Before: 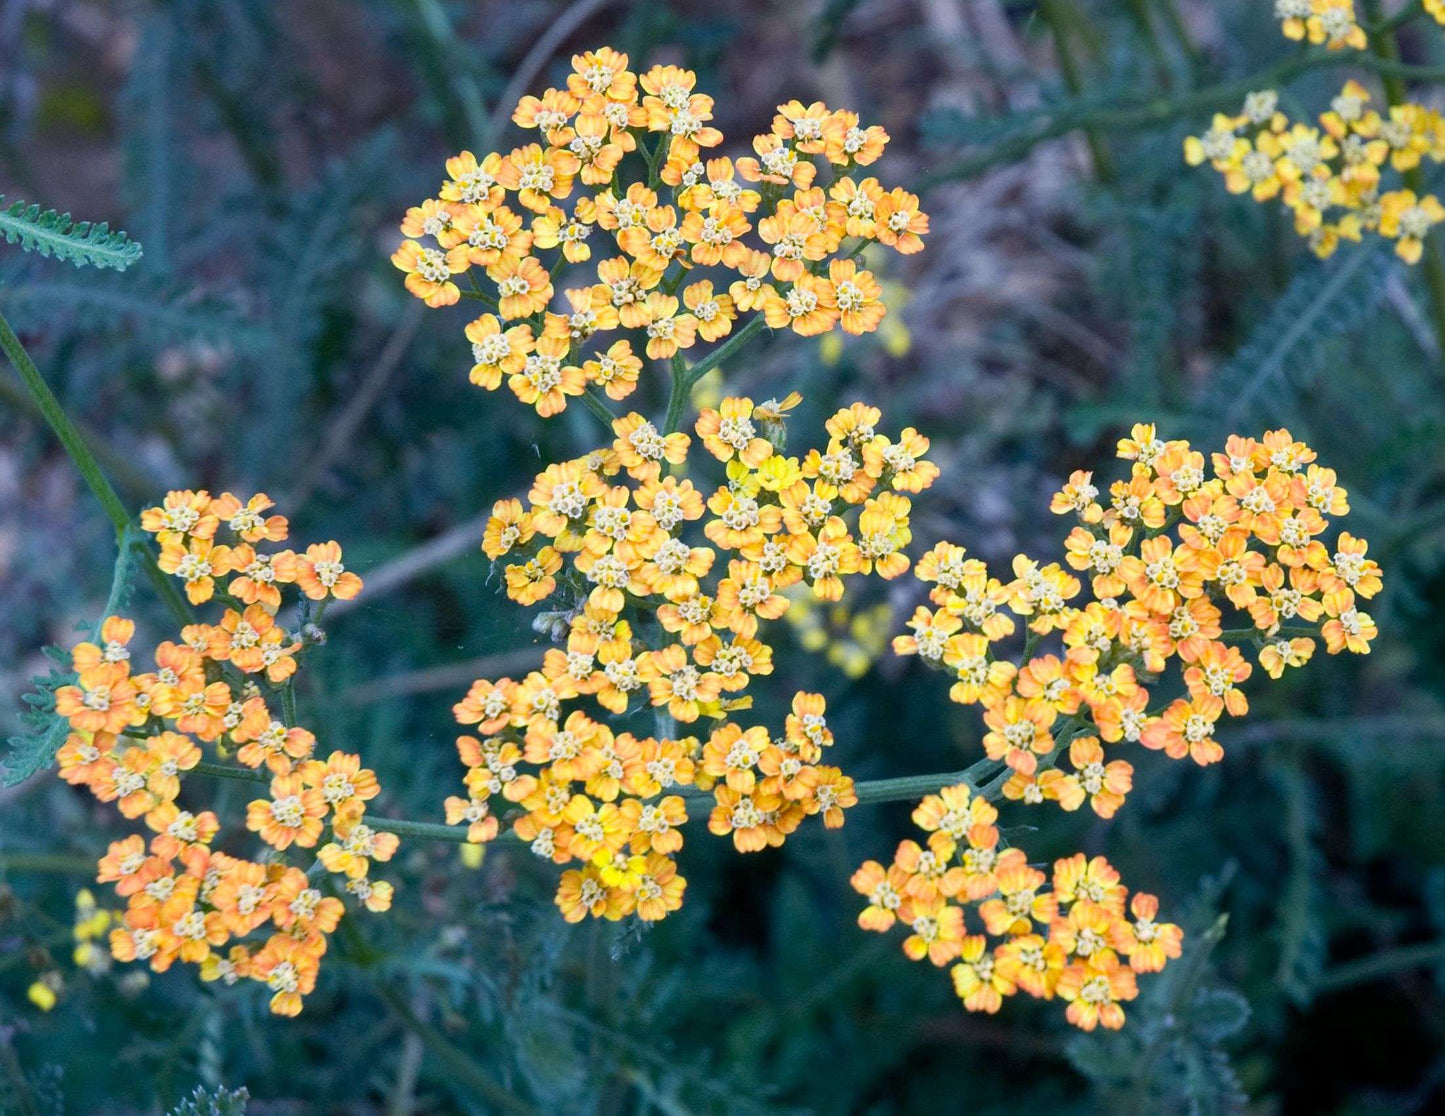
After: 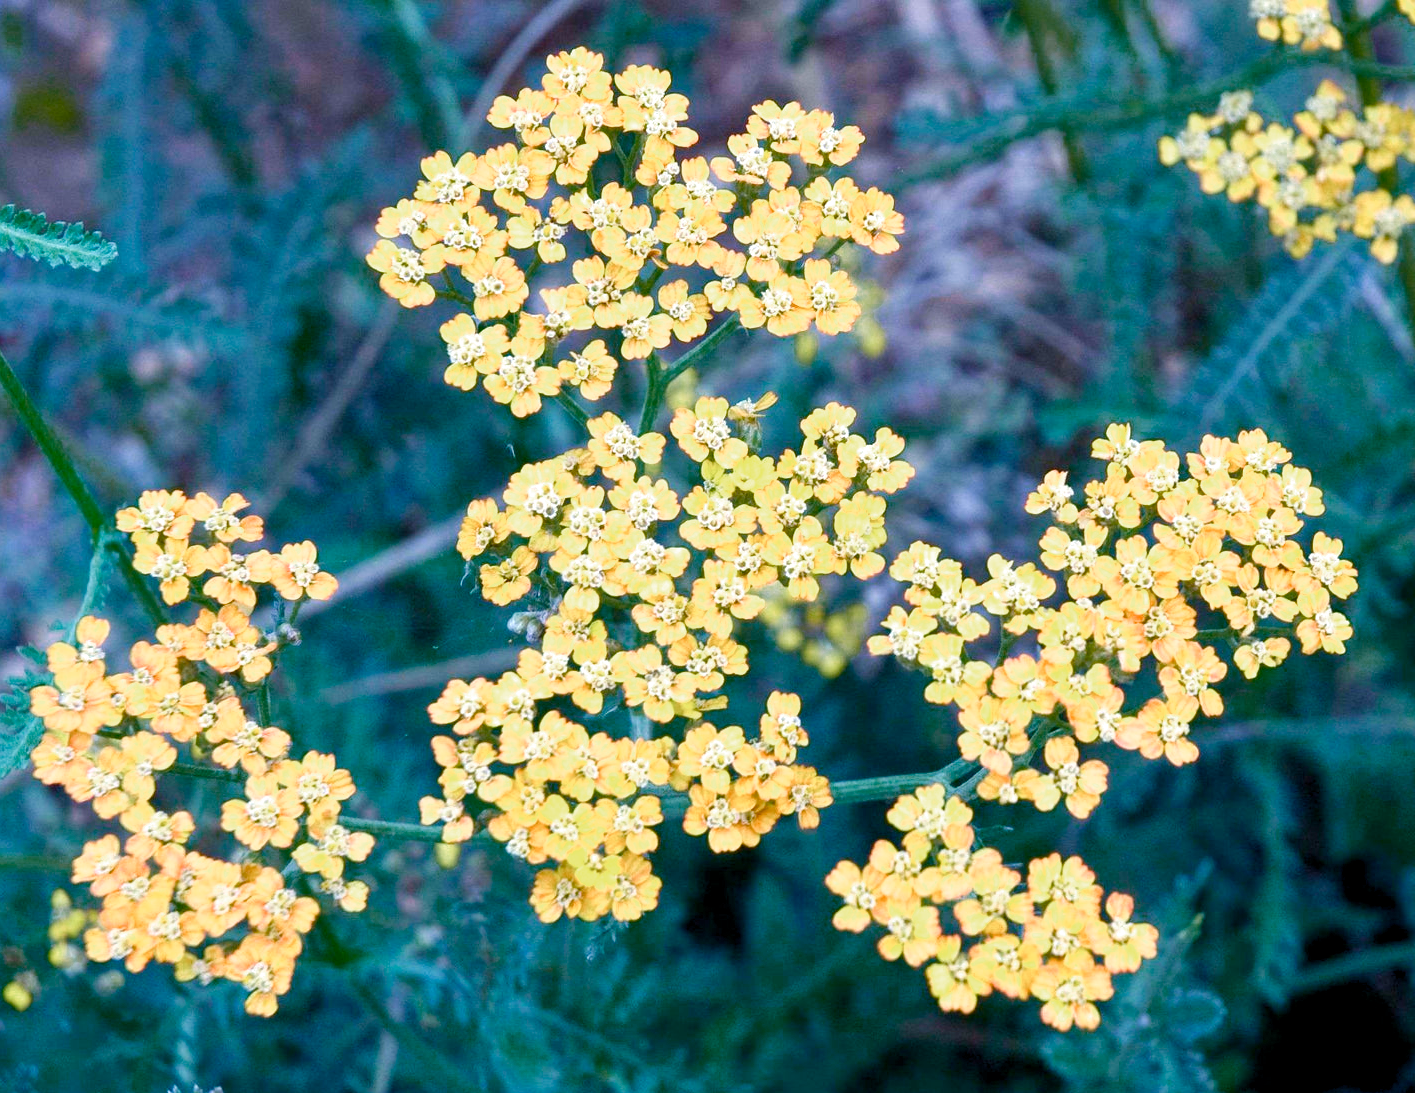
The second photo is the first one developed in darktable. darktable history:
color zones: curves: ch0 [(0, 0.558) (0.143, 0.548) (0.286, 0.447) (0.429, 0.259) (0.571, 0.5) (0.714, 0.5) (0.857, 0.593) (1, 0.558)]; ch1 [(0, 0.543) (0.01, 0.544) (0.12, 0.492) (0.248, 0.458) (0.5, 0.534) (0.748, 0.5) (0.99, 0.469) (1, 0.543)]; ch2 [(0, 0.507) (0.143, 0.522) (0.286, 0.505) (0.429, 0.5) (0.571, 0.5) (0.714, 0.5) (0.857, 0.5) (1, 0.507)]
levels: levels [0.018, 0.493, 1]
crop: left 1.743%, right 0.268%, bottom 2.011%
color balance rgb: perceptual saturation grading › global saturation 20%, perceptual saturation grading › highlights -50%, perceptual saturation grading › shadows 30%, perceptual brilliance grading › global brilliance 10%, perceptual brilliance grading › shadows 15%
velvia: strength 15%
